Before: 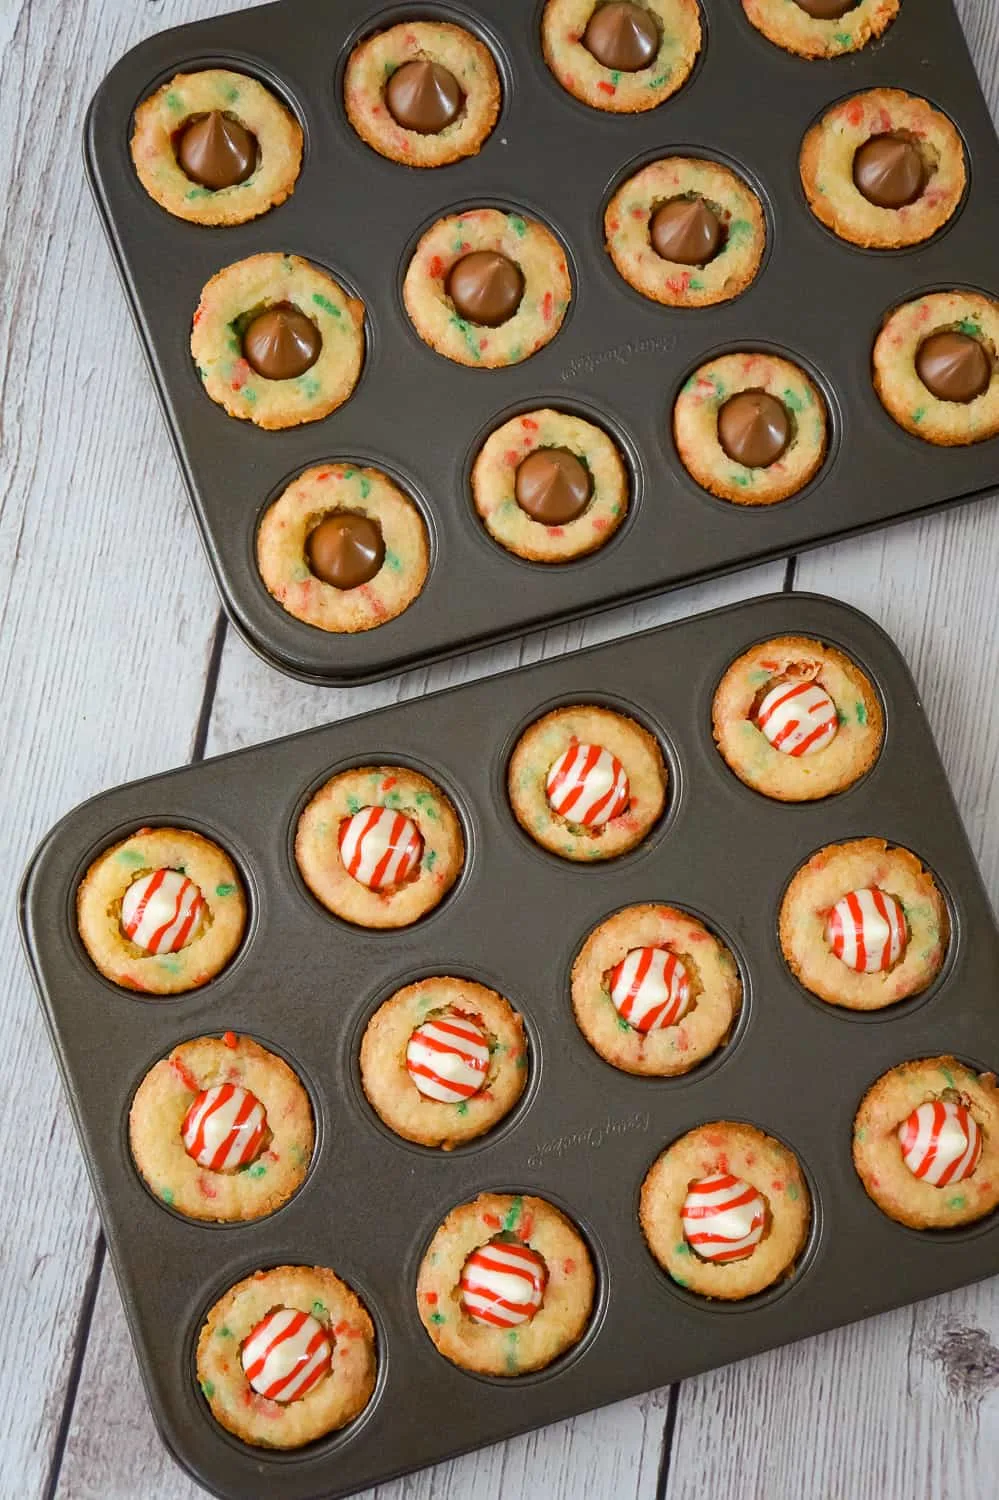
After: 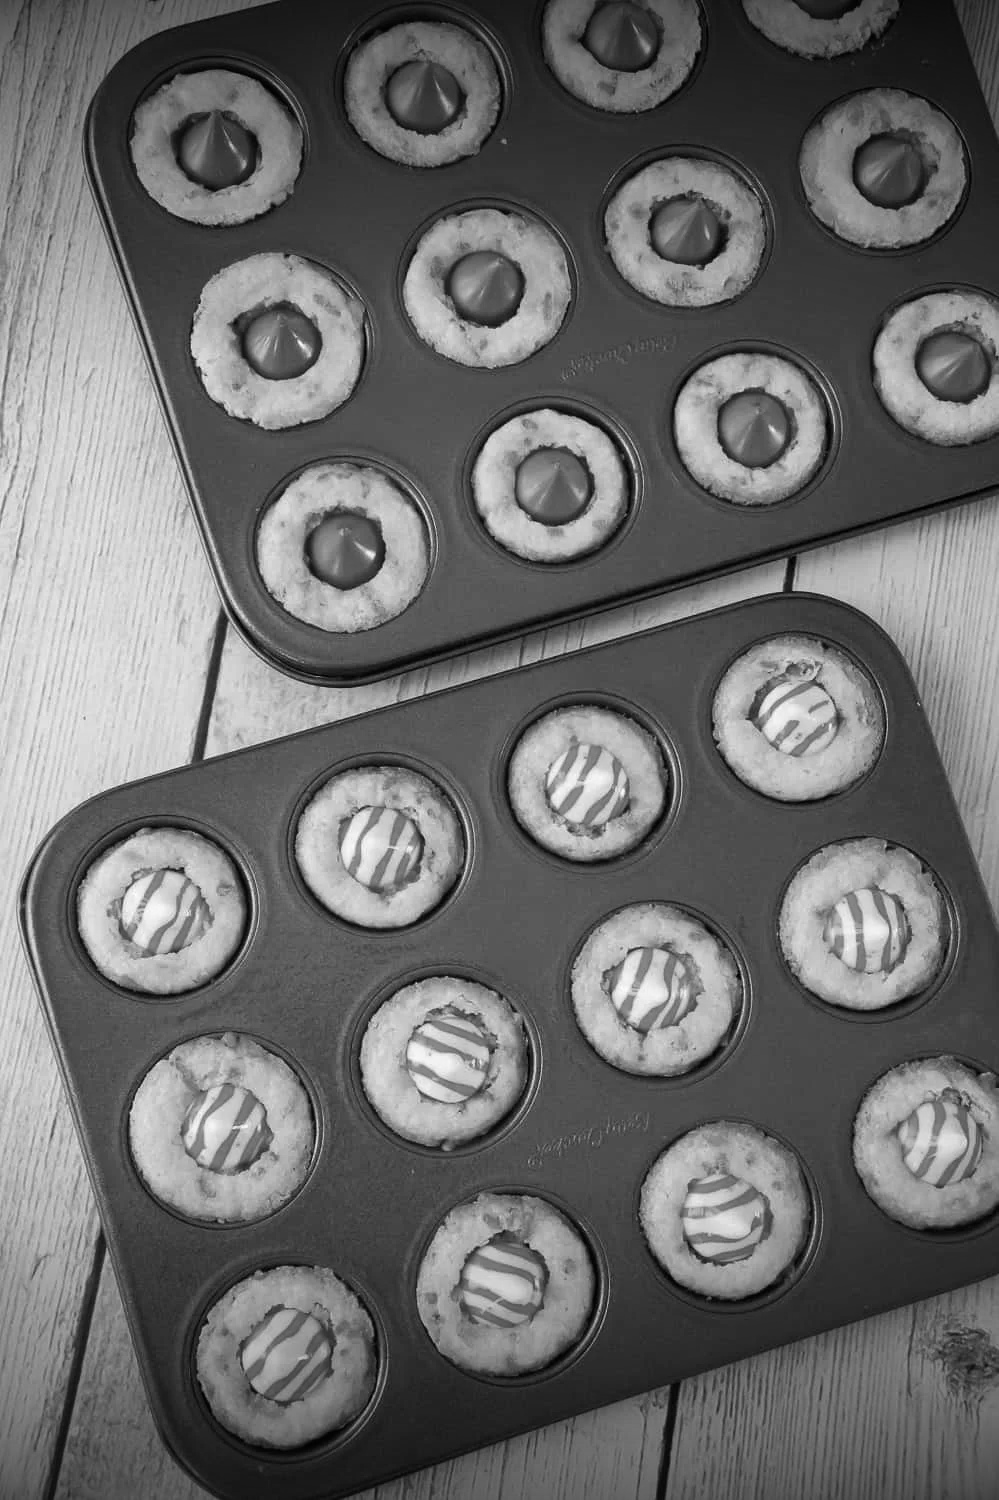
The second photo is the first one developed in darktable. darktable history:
vignetting: fall-off start 98.29%, fall-off radius 100%, brightness -1, saturation 0.5, width/height ratio 1.428
color zones: curves: ch1 [(0, 0.831) (0.08, 0.771) (0.157, 0.268) (0.241, 0.207) (0.562, -0.005) (0.714, -0.013) (0.876, 0.01) (1, 0.831)]
monochrome: on, module defaults
